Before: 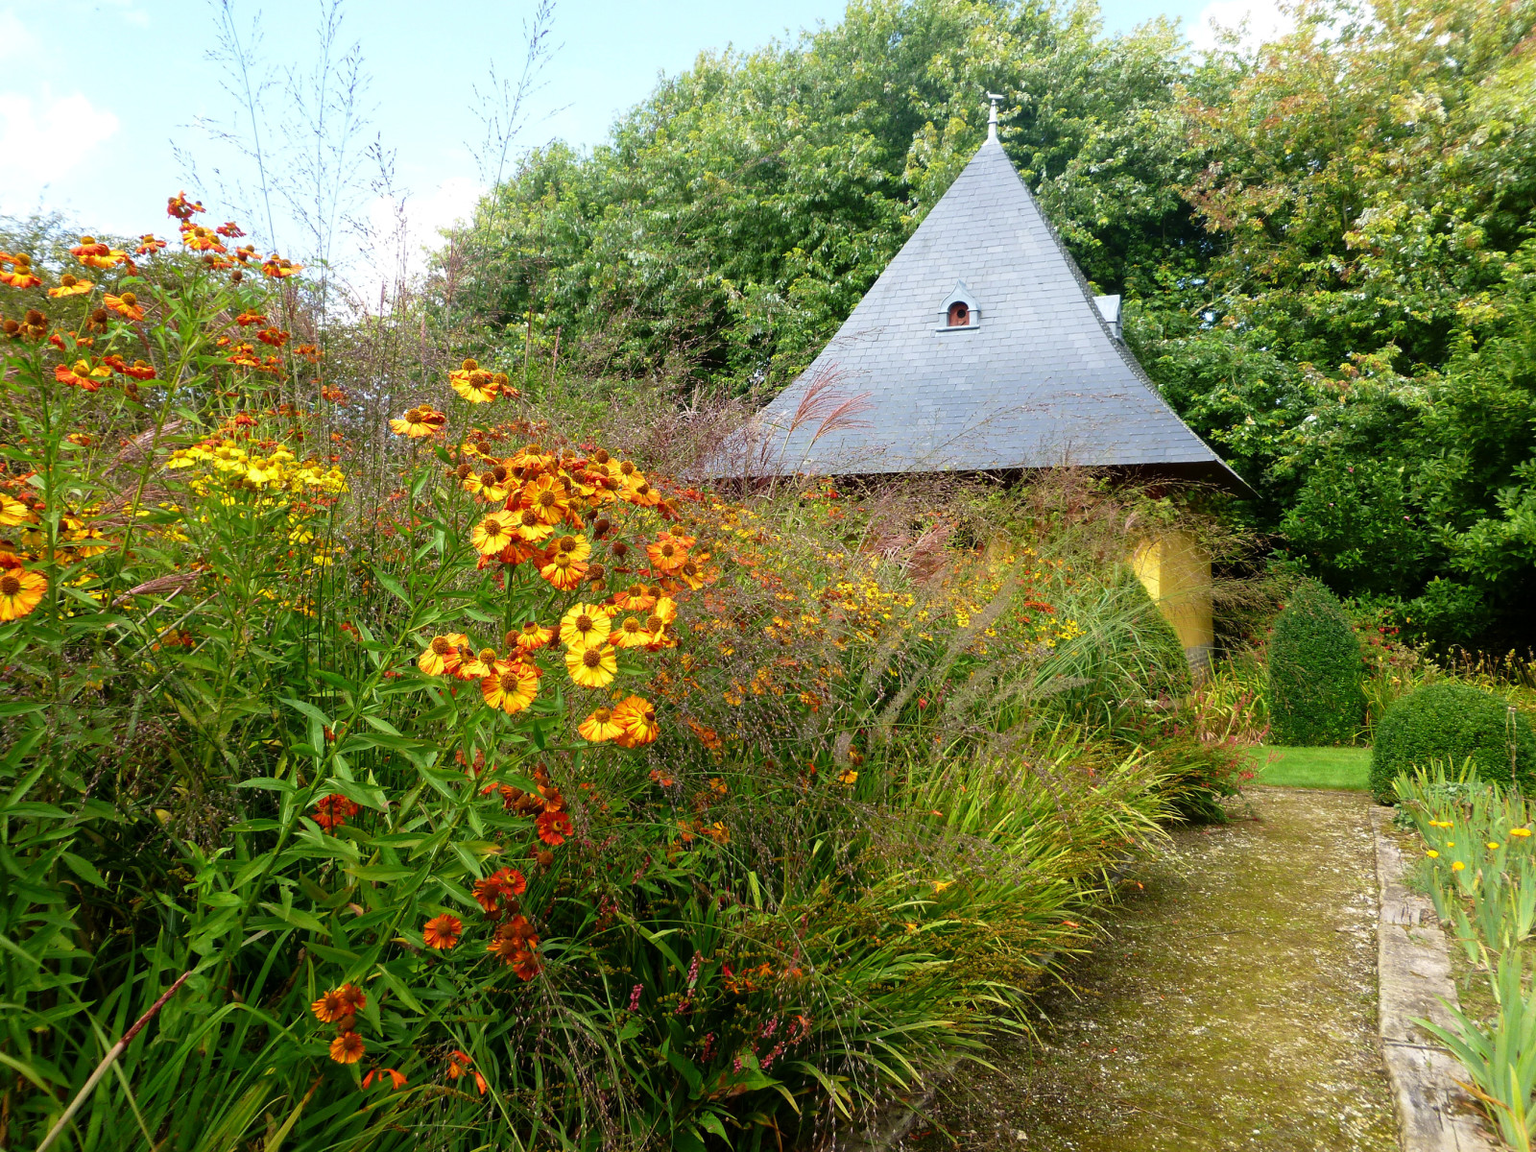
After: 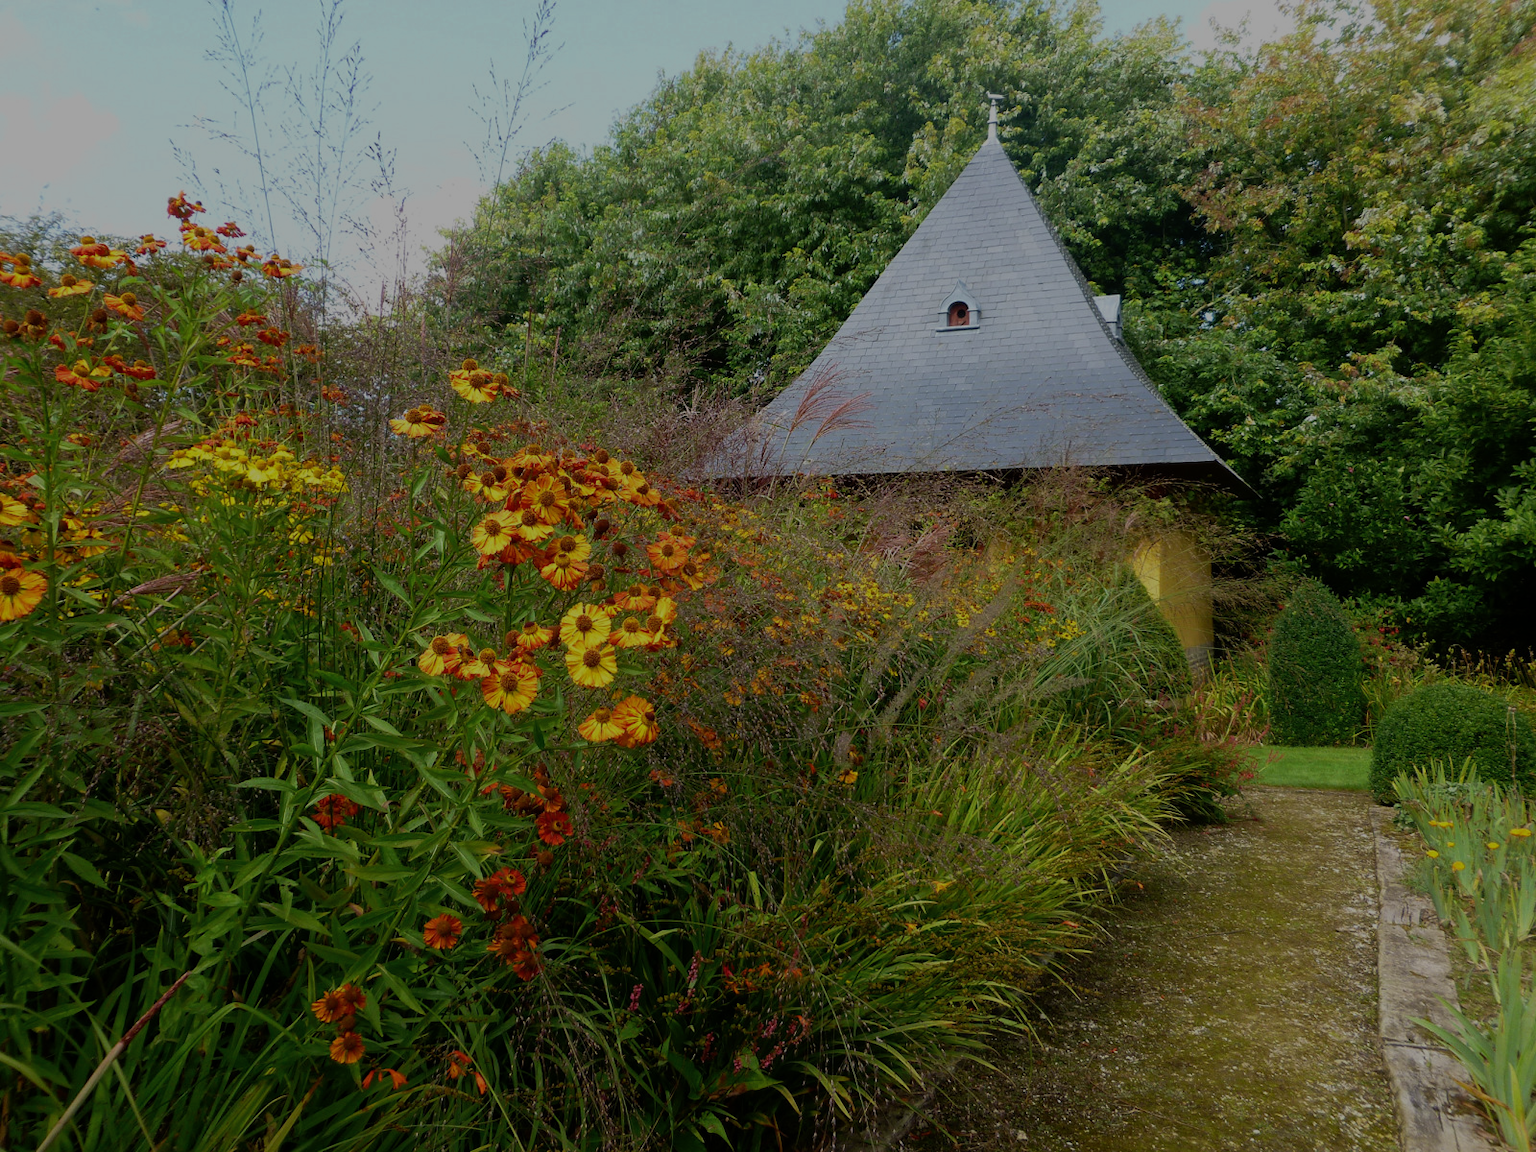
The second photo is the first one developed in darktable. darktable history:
color zones: curves: ch0 [(0.25, 0.5) (0.463, 0.627) (0.484, 0.637) (0.75, 0.5)]
exposure: exposure -1.447 EV, compensate highlight preservation false
